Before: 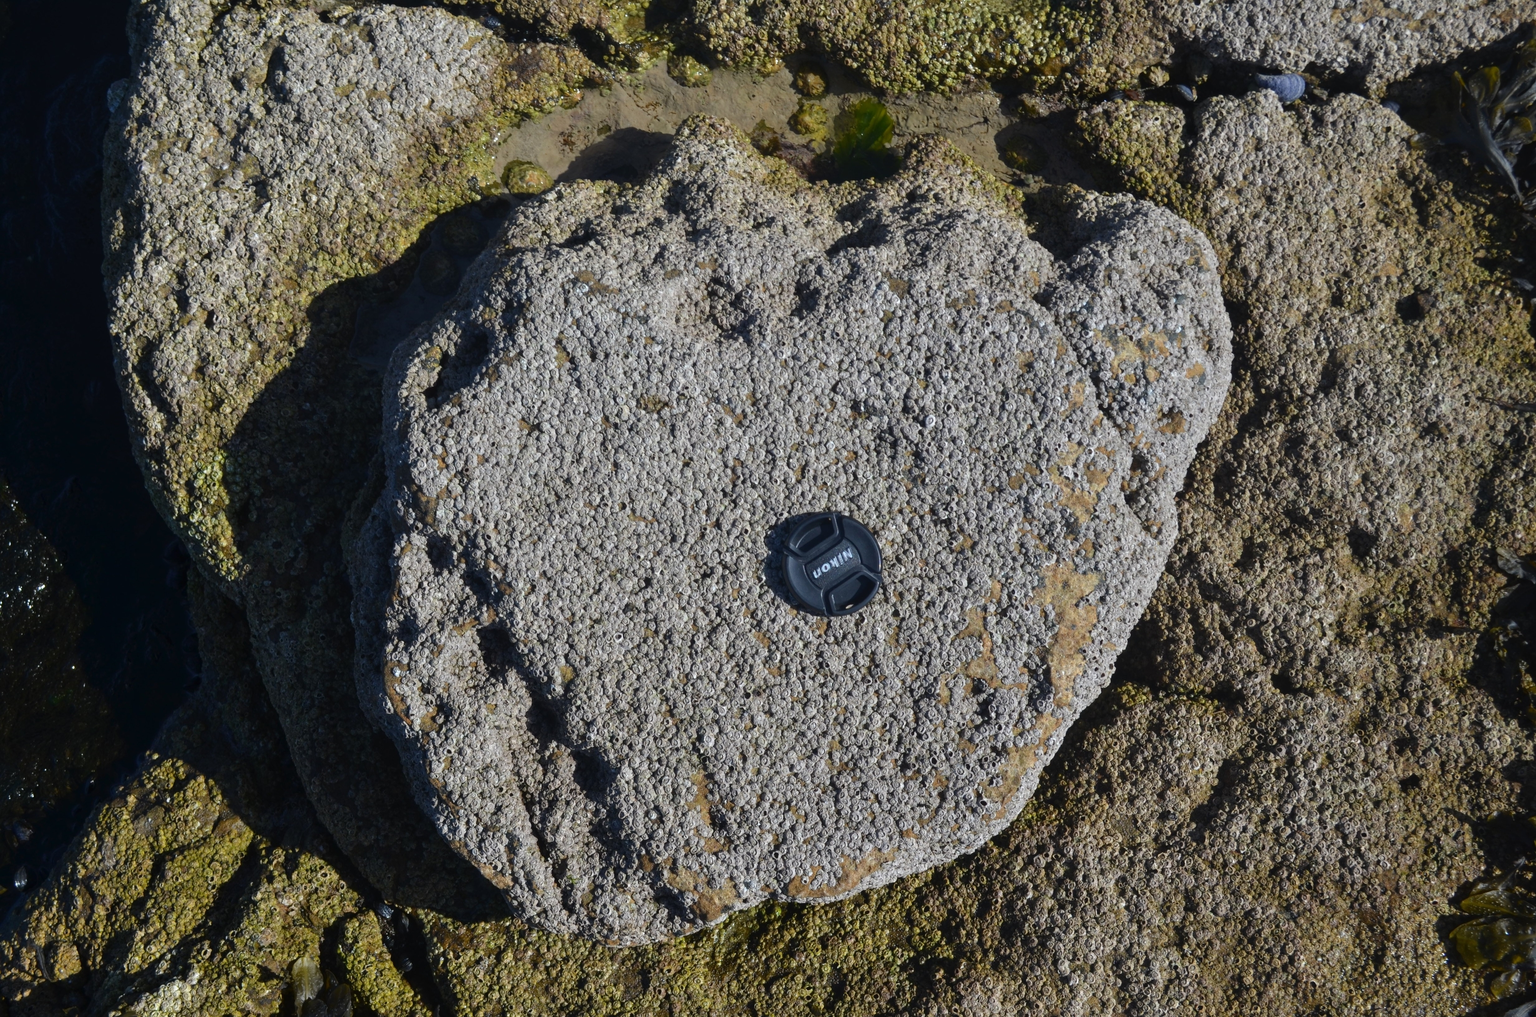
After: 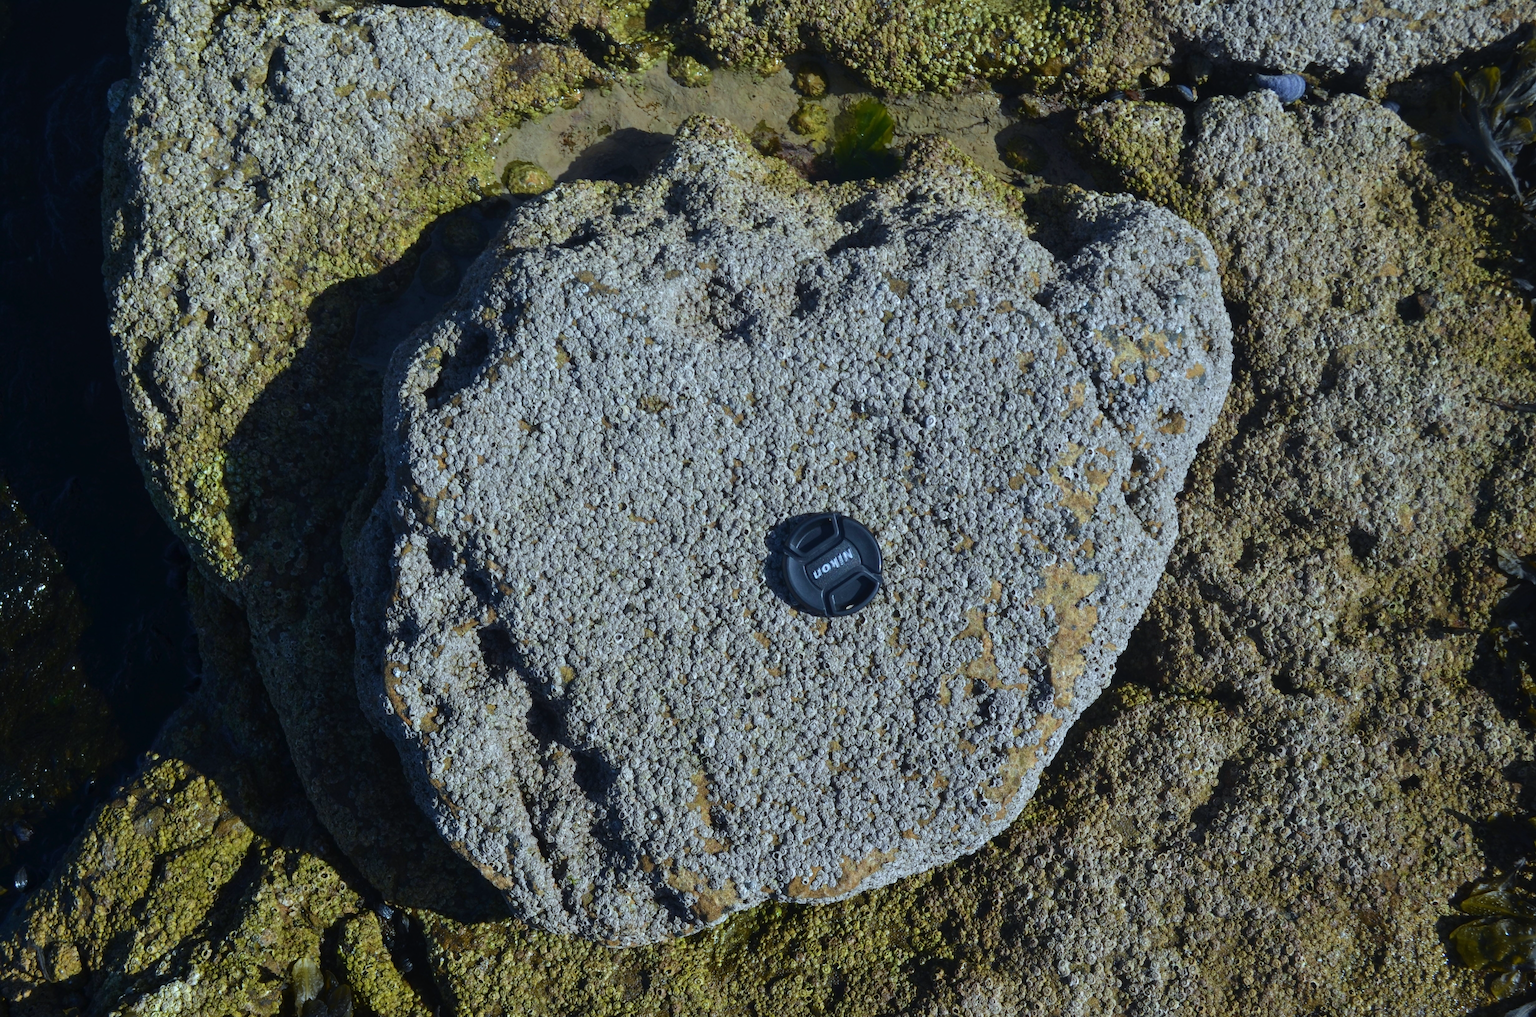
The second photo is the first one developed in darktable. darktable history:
velvia: on, module defaults
white balance: red 0.925, blue 1.046
